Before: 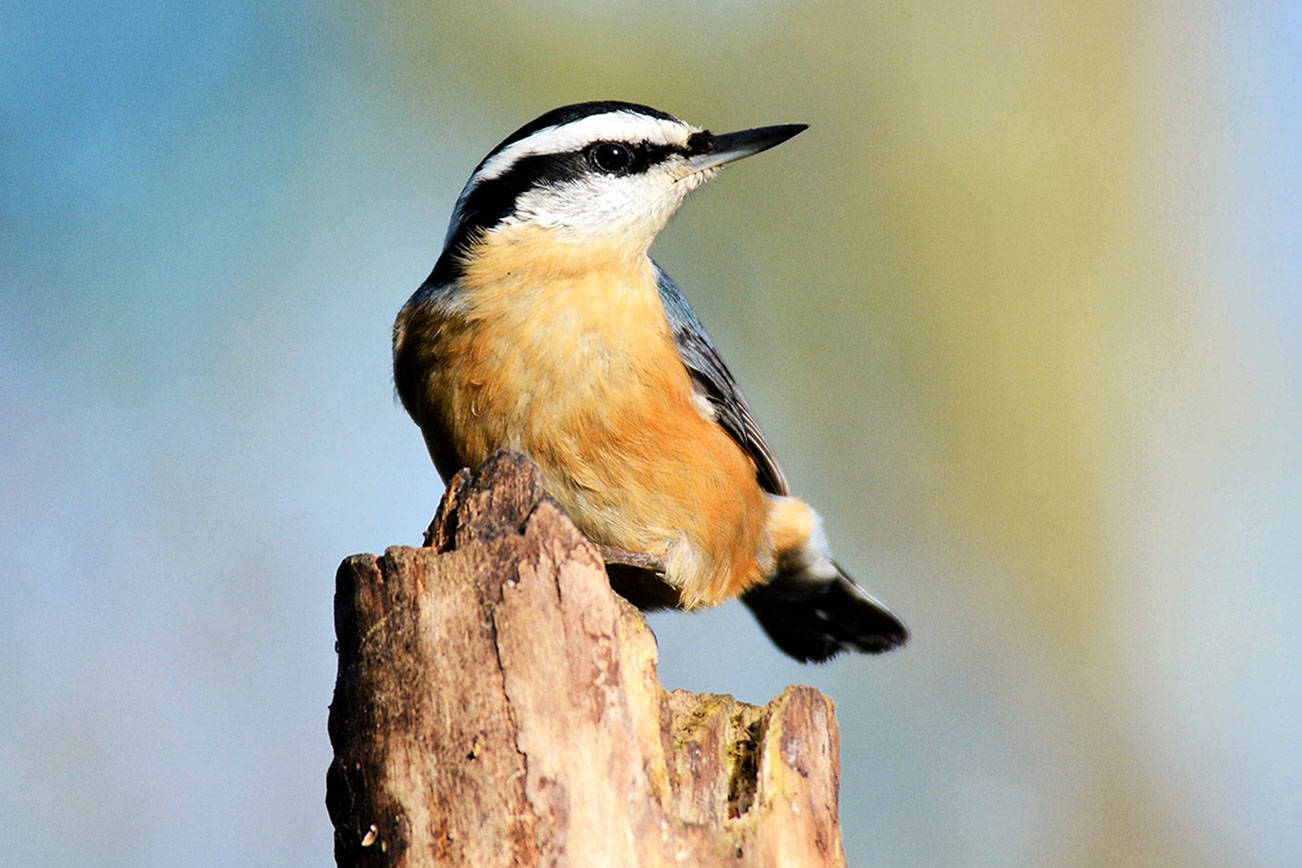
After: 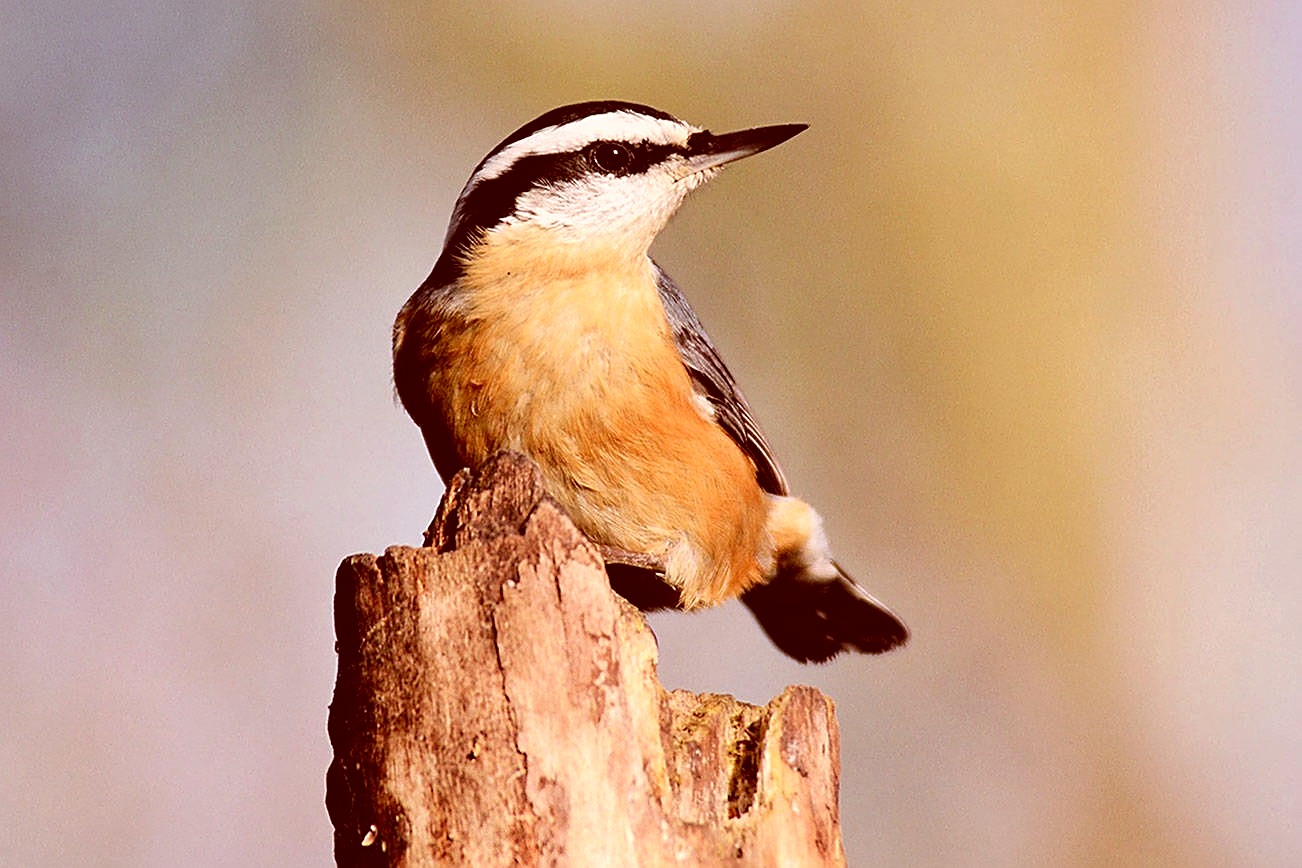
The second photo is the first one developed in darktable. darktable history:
sharpen: amount 0.478
color correction: highlights a* 9.03, highlights b* 8.71, shadows a* 40, shadows b* 40, saturation 0.8
